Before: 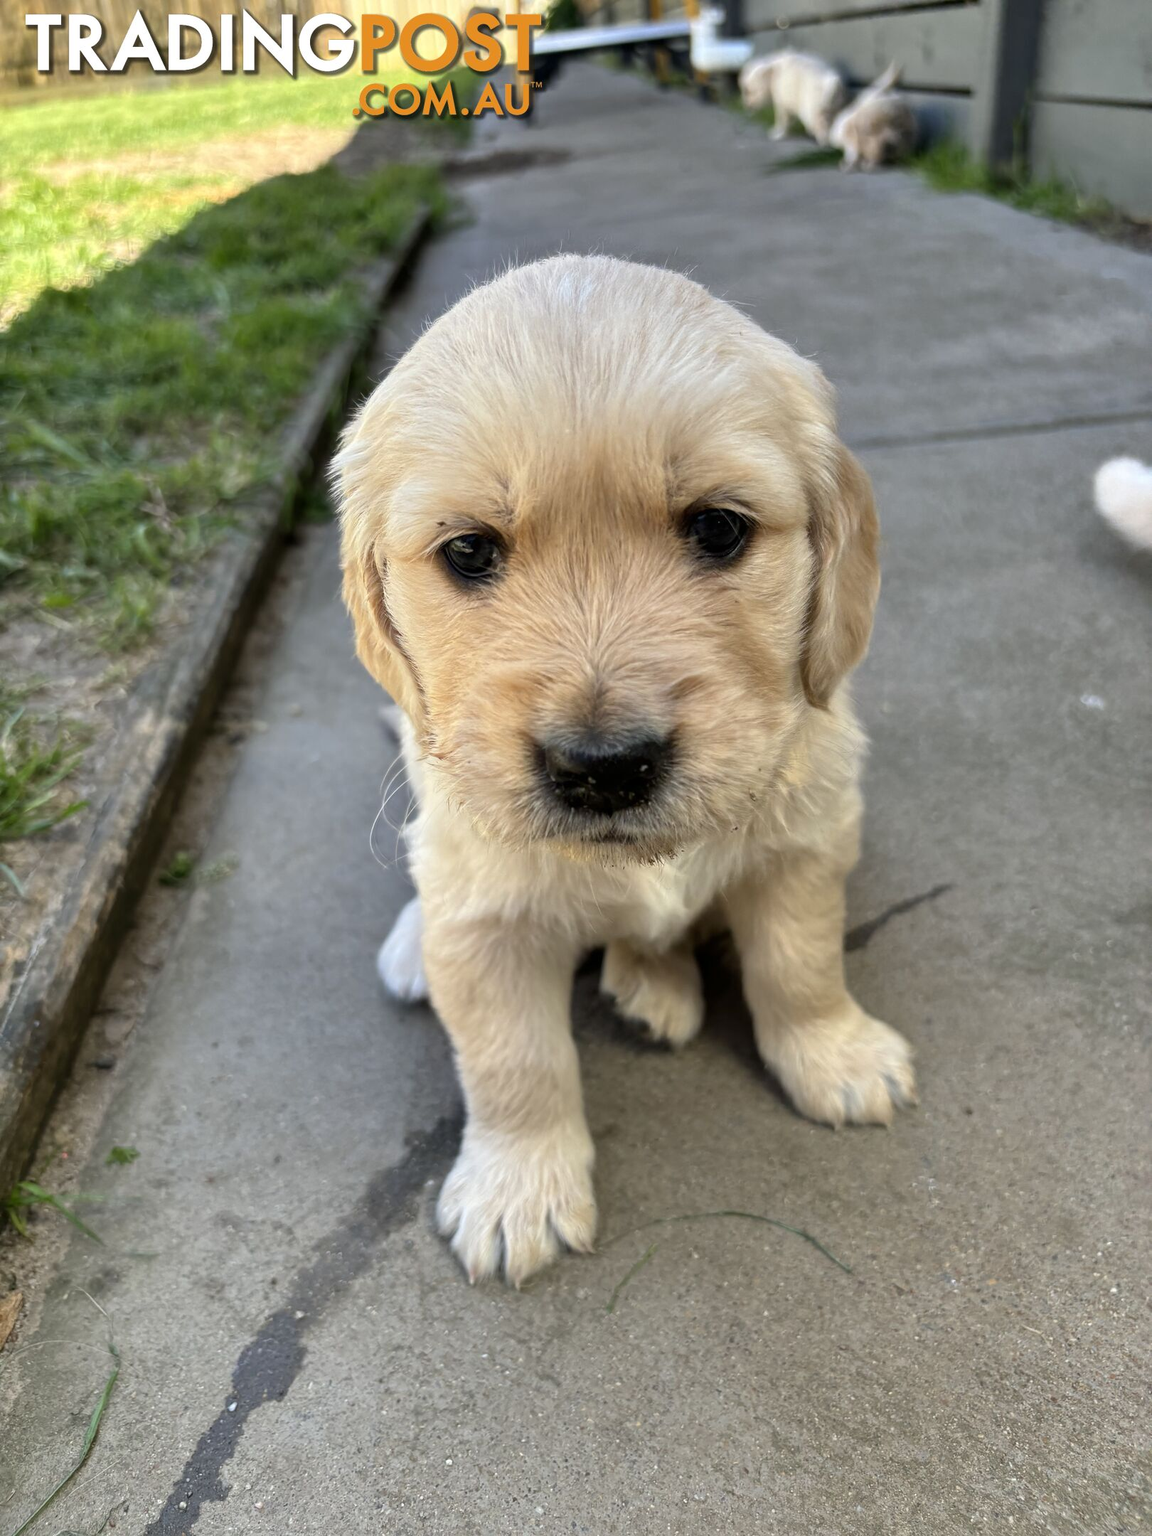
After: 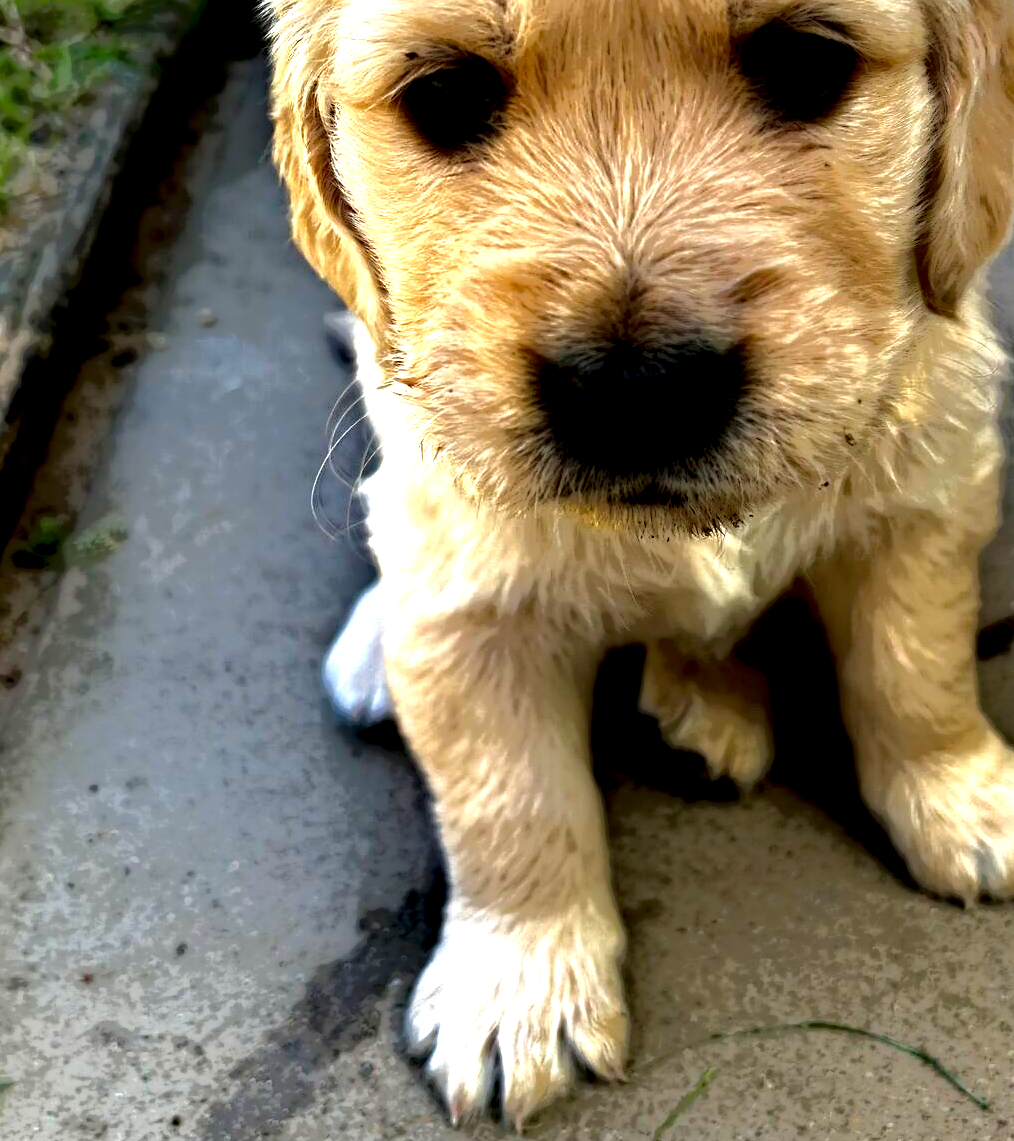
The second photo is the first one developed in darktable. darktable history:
crop: left 12.951%, top 31.559%, right 24.412%, bottom 15.585%
exposure: black level correction 0, exposure 1.095 EV, compensate highlight preservation false
haze removal: strength 0.395, distance 0.214, adaptive false
local contrast: highlights 1%, shadows 208%, detail 164%, midtone range 0.008
